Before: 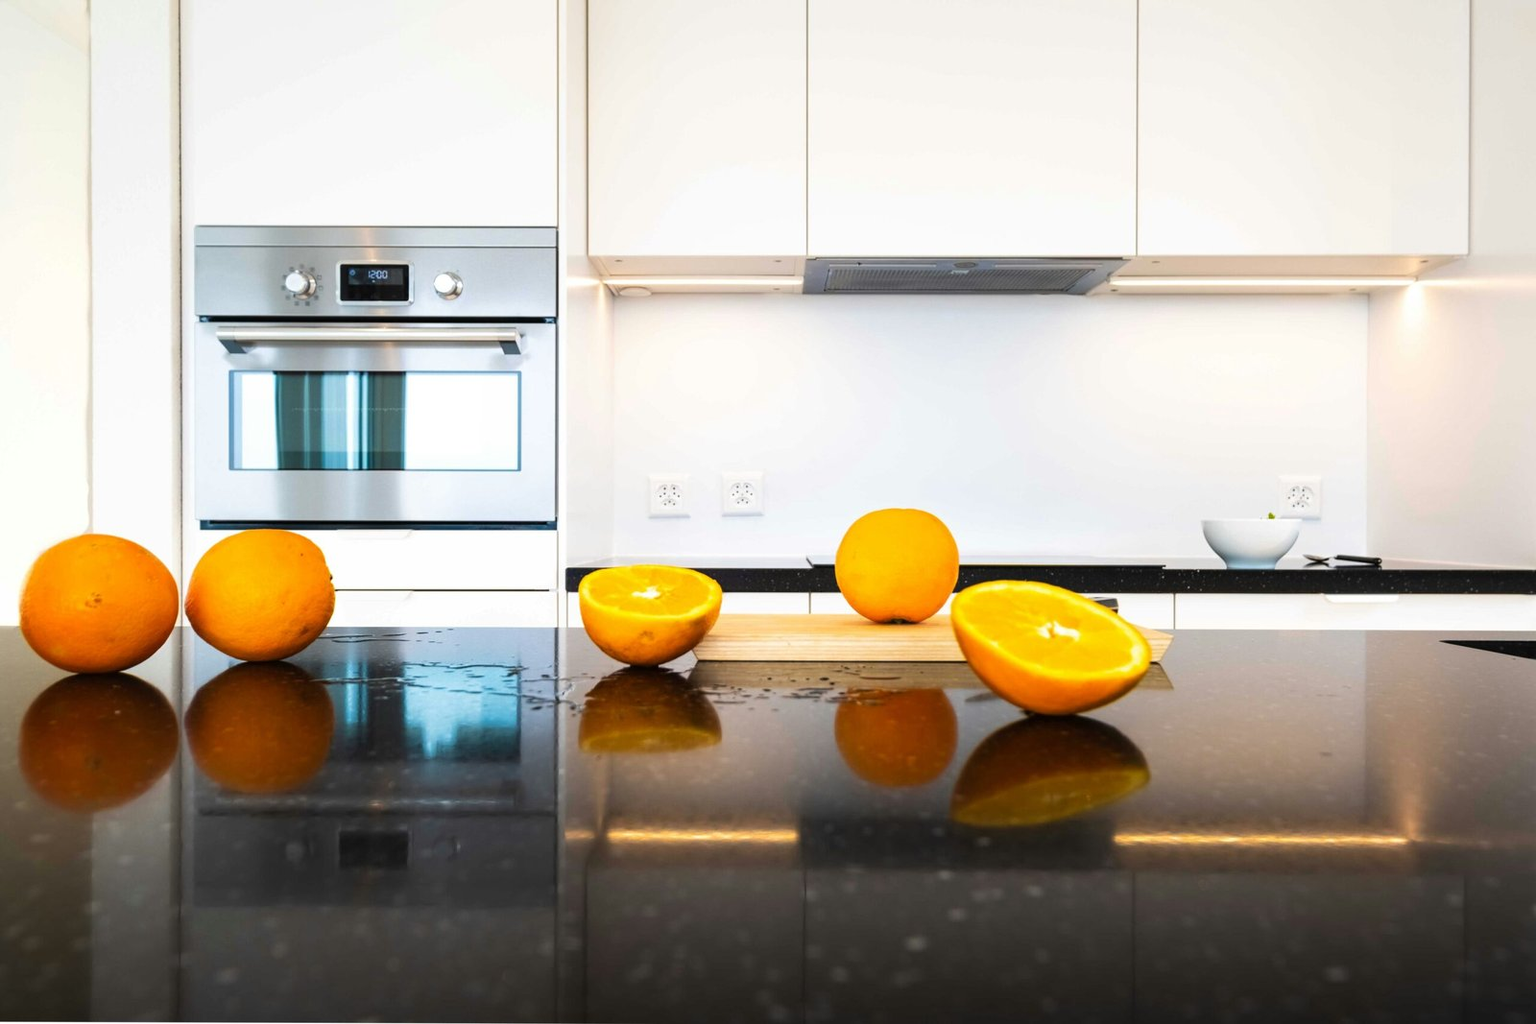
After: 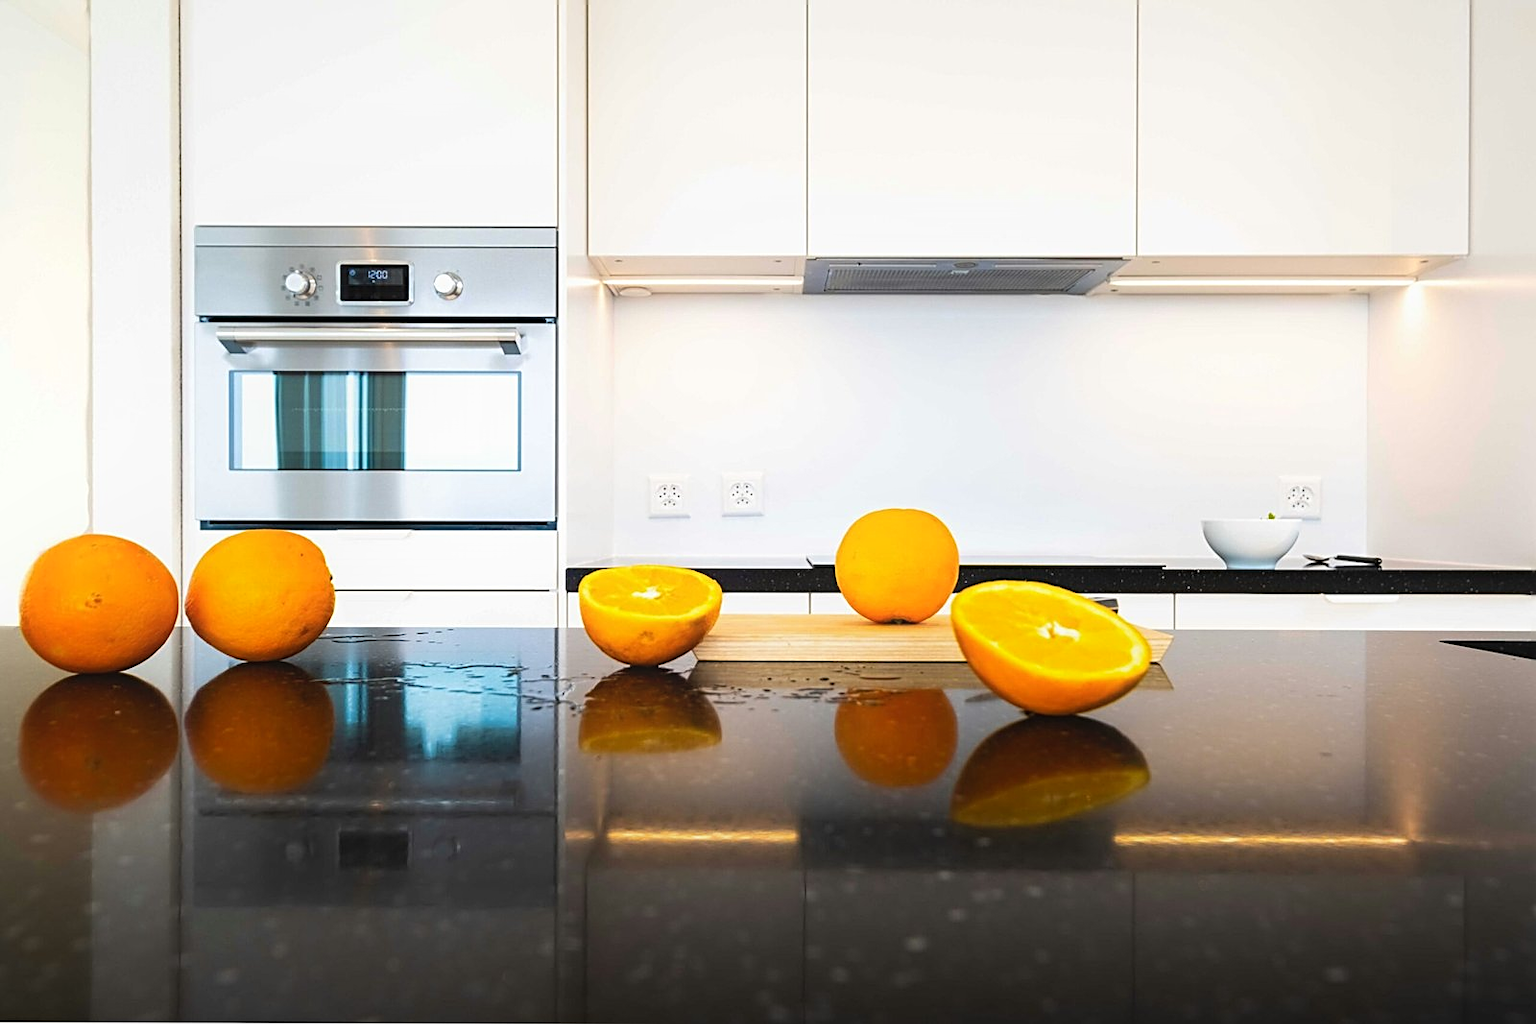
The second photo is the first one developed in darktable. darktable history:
sharpen: on, module defaults
contrast equalizer: y [[0.439, 0.44, 0.442, 0.457, 0.493, 0.498], [0.5 ×6], [0.5 ×6], [0 ×6], [0 ×6]], mix 0.59
